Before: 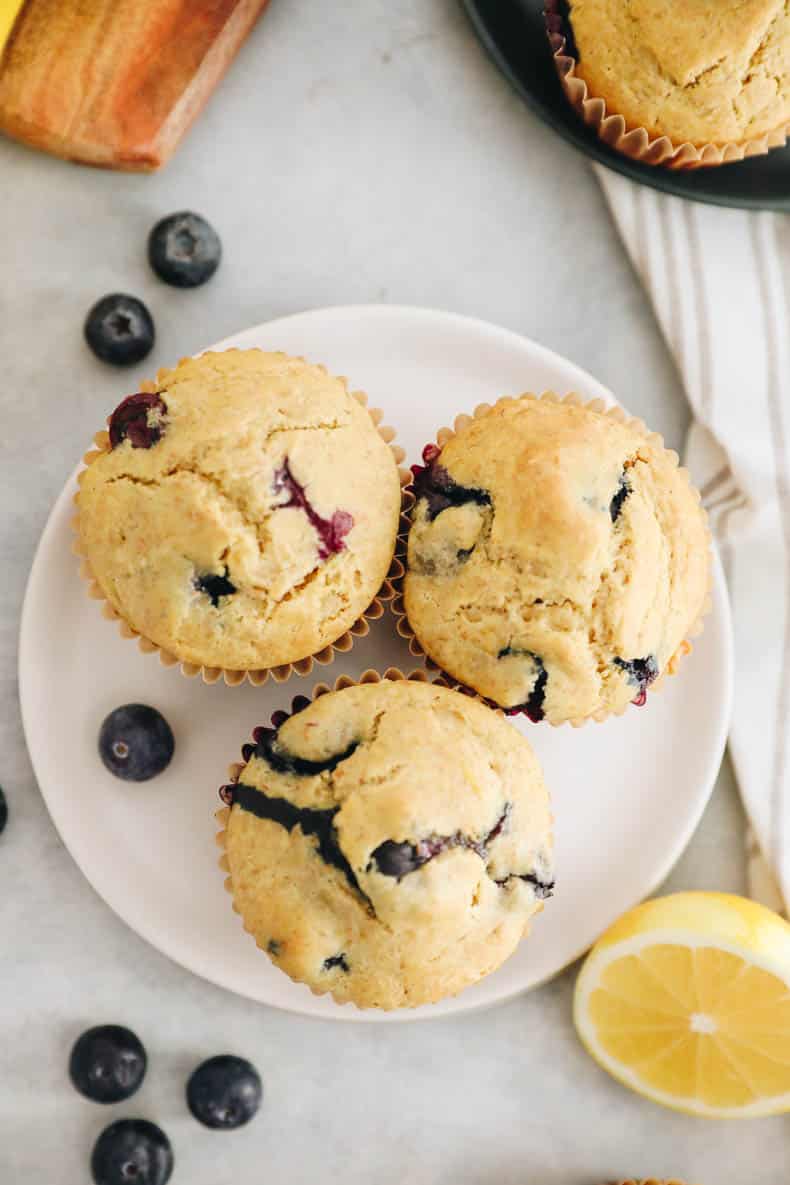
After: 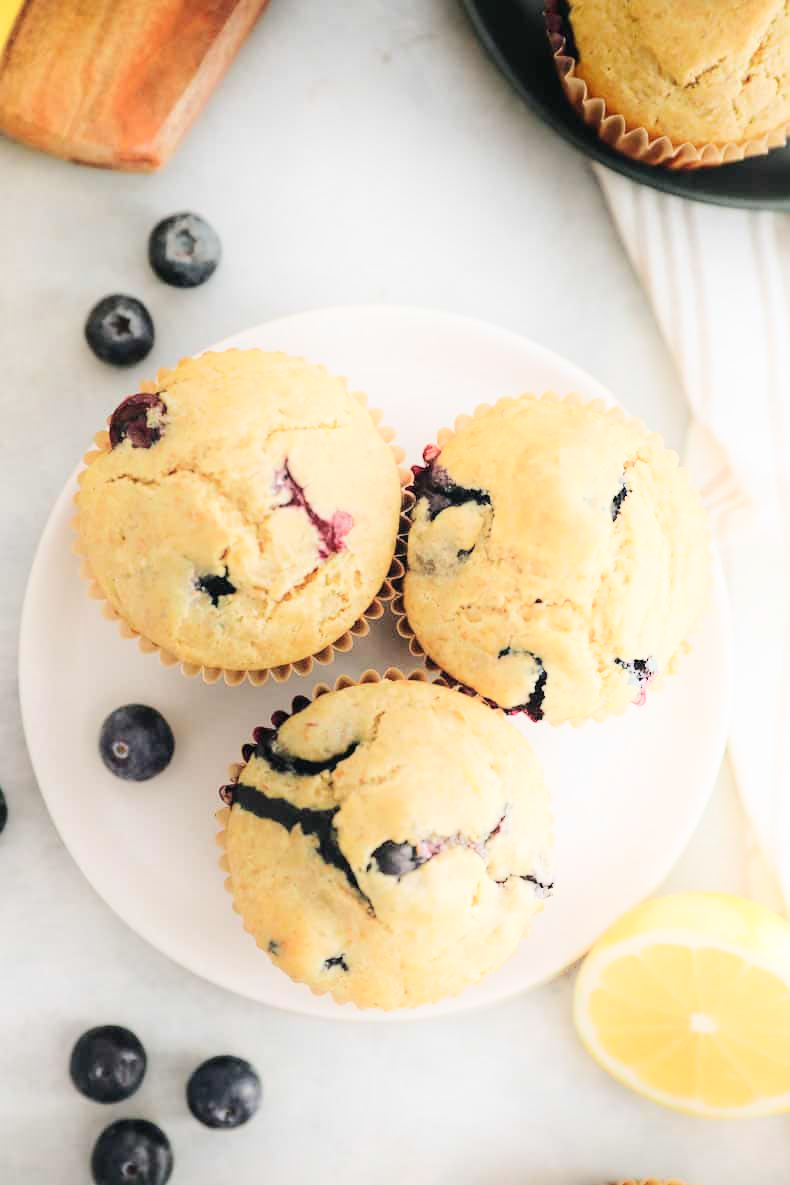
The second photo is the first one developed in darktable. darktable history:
shadows and highlights: shadows -89.78, highlights 89.69, soften with gaussian
